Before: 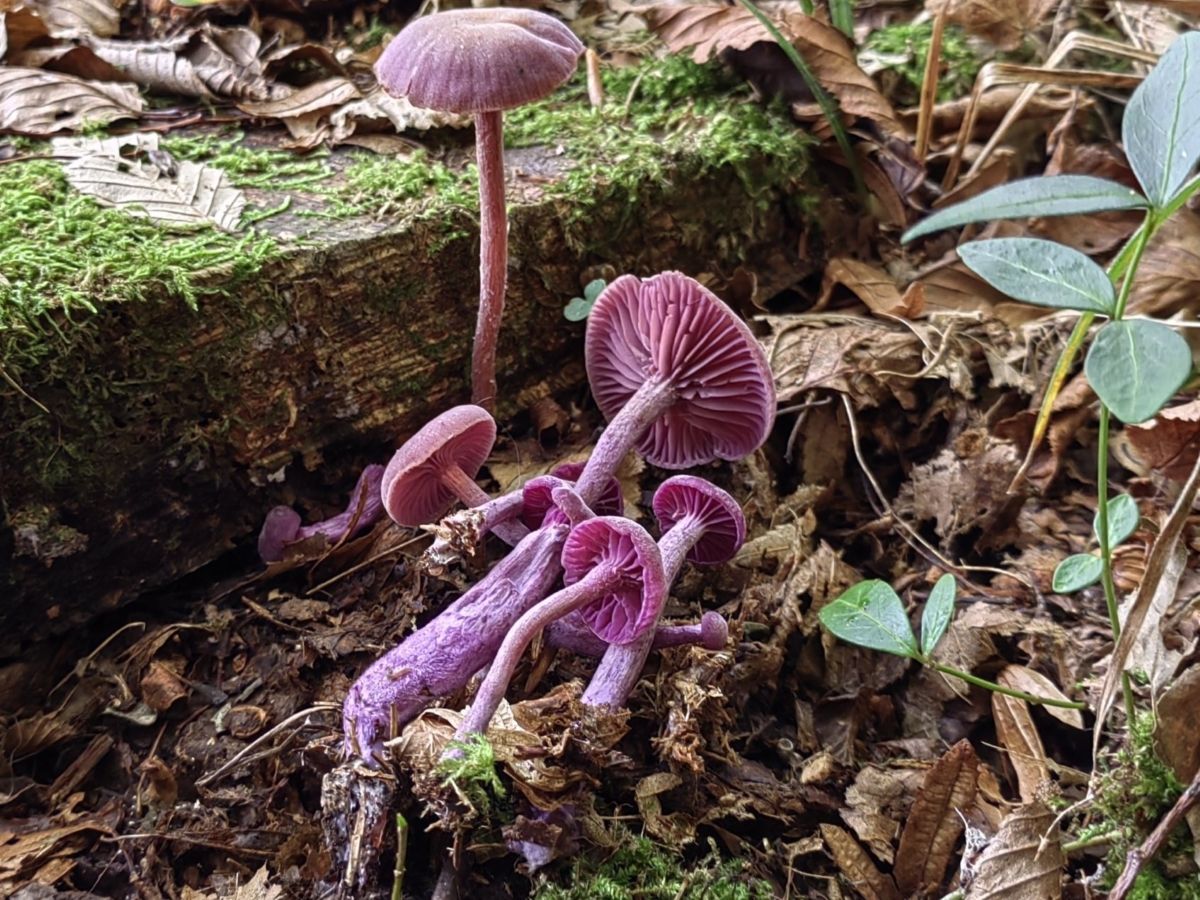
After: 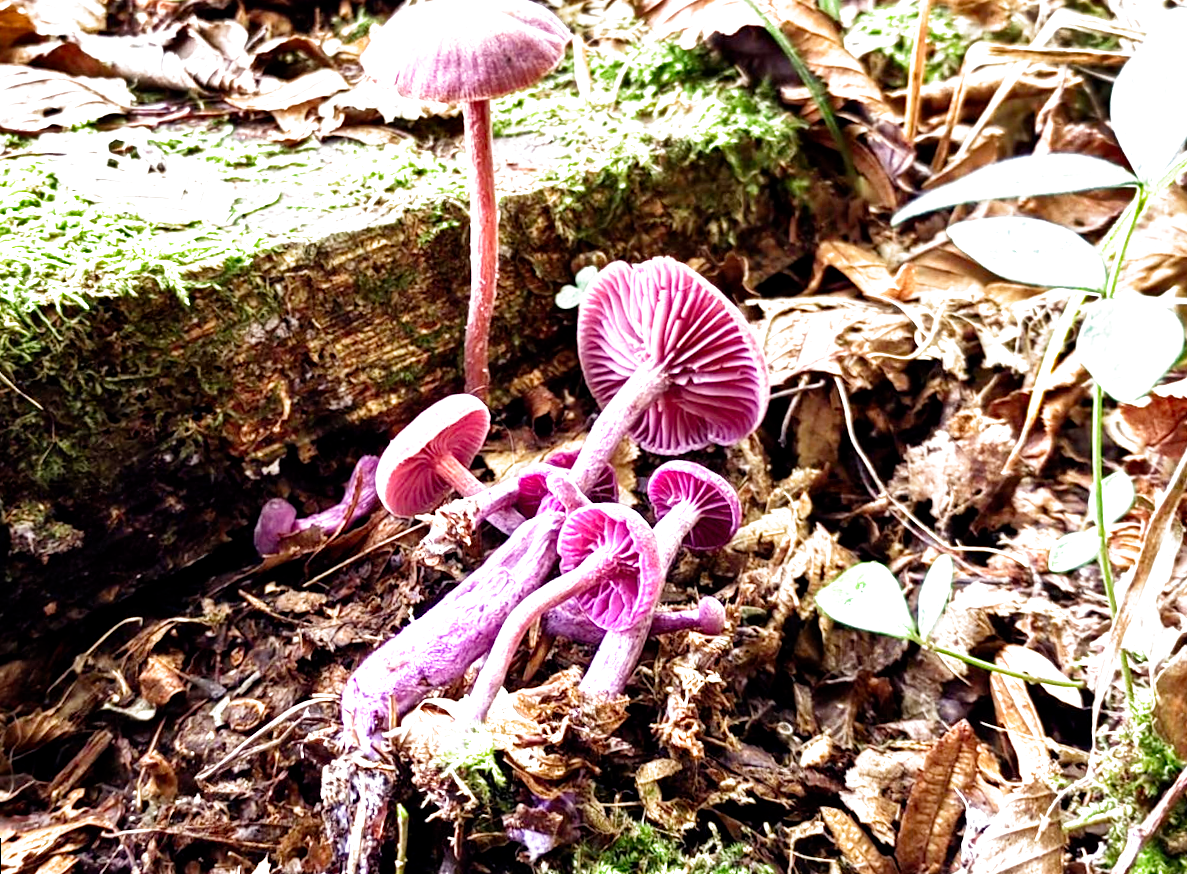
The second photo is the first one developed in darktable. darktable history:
filmic rgb: middle gray luminance 8.8%, black relative exposure -6.3 EV, white relative exposure 2.7 EV, threshold 6 EV, target black luminance 0%, hardness 4.74, latitude 73.47%, contrast 1.332, shadows ↔ highlights balance 10.13%, add noise in highlights 0, preserve chrominance no, color science v3 (2019), use custom middle-gray values true, iterations of high-quality reconstruction 0, contrast in highlights soft, enable highlight reconstruction true
shadows and highlights: shadows 12, white point adjustment 1.2, soften with gaussian
exposure: black level correction 0, exposure 0.7 EV, compensate exposure bias true, compensate highlight preservation false
rotate and perspective: rotation -1°, crop left 0.011, crop right 0.989, crop top 0.025, crop bottom 0.975
white balance: emerald 1
